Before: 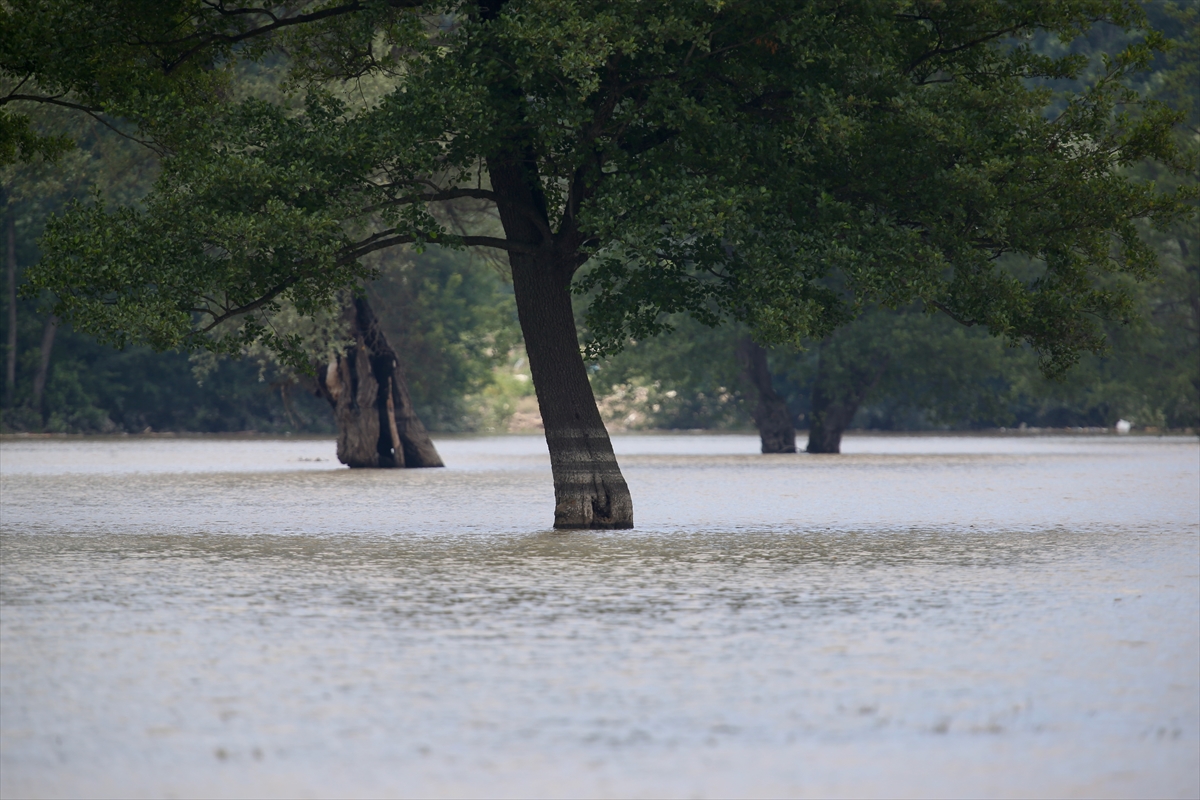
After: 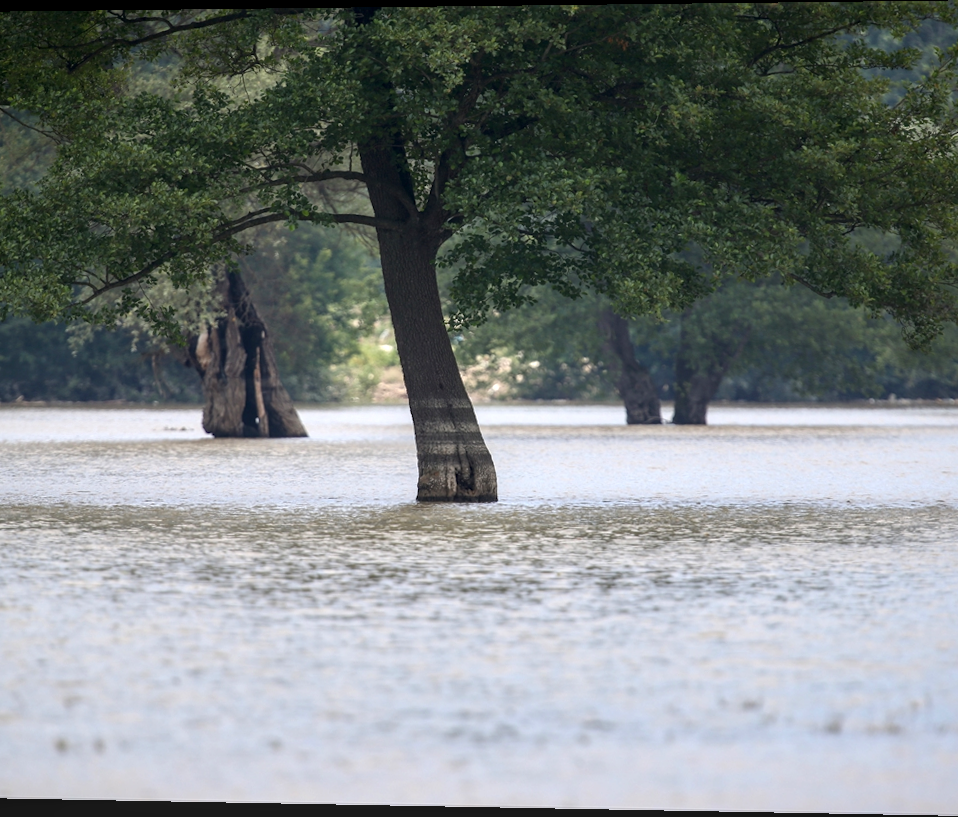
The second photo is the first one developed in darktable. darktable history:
exposure: exposure 0.507 EV, compensate highlight preservation false
crop: left 13.443%, right 13.31%
rotate and perspective: rotation 0.128°, lens shift (vertical) -0.181, lens shift (horizontal) -0.044, shear 0.001, automatic cropping off
local contrast: on, module defaults
